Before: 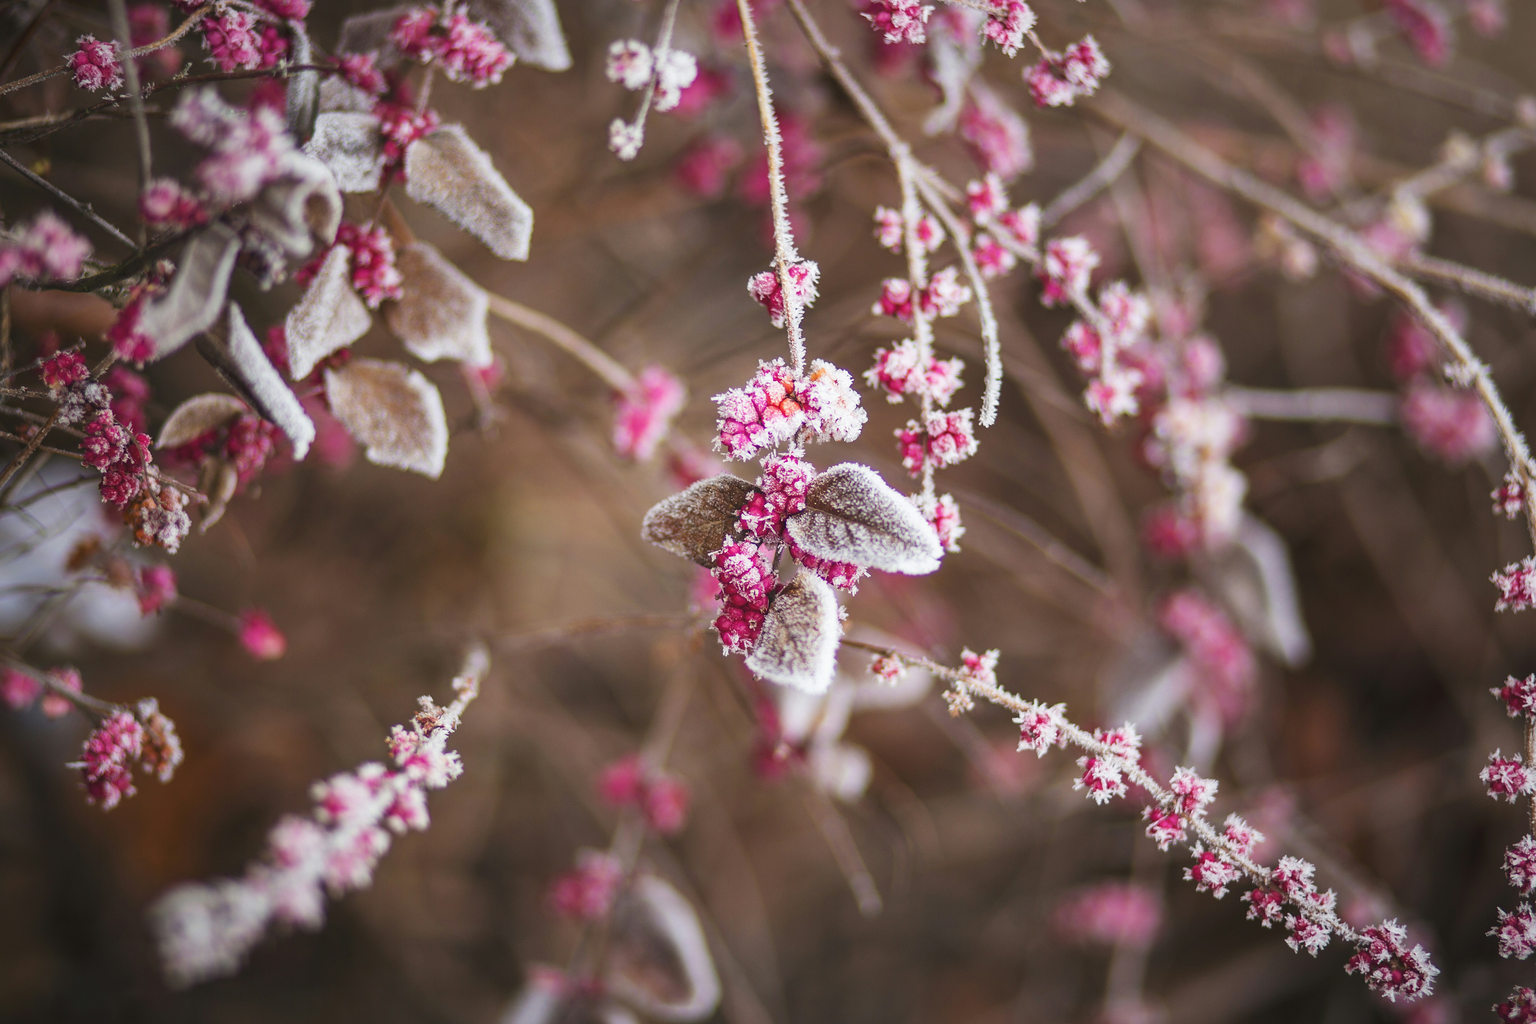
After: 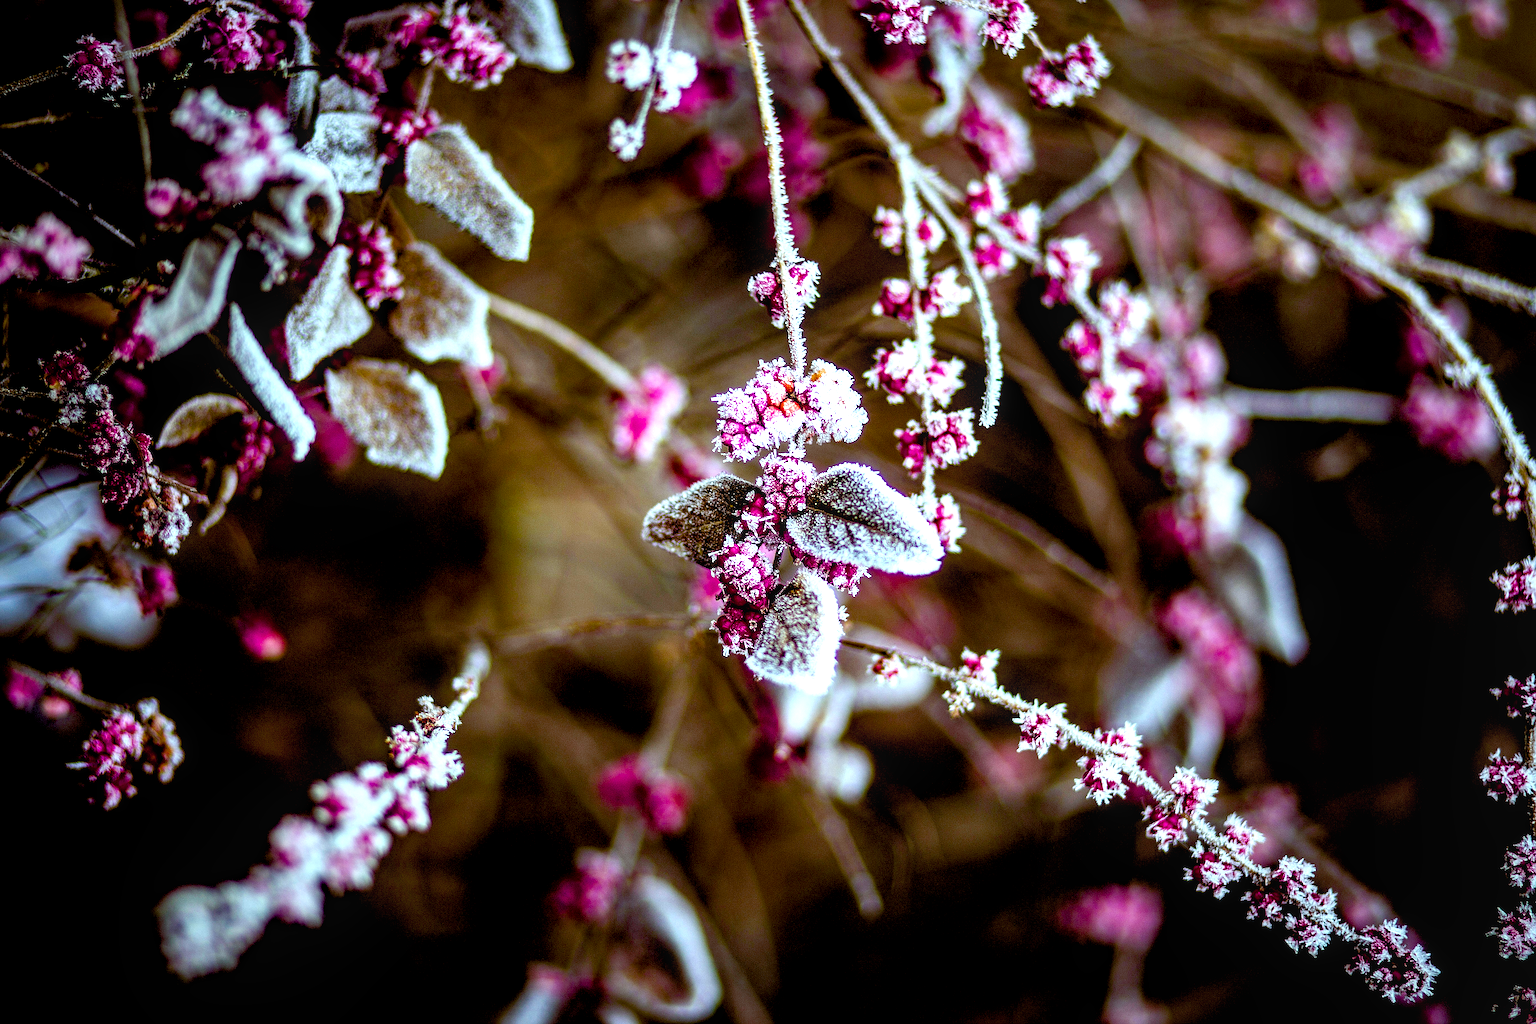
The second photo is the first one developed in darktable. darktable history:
exposure: black level correction 0.056, compensate highlight preservation false
white balance: emerald 1
sharpen: on, module defaults
color balance rgb: shadows lift › luminance -7.7%, shadows lift › chroma 2.13%, shadows lift › hue 200.79°, power › luminance -7.77%, power › chroma 2.27%, power › hue 220.69°, highlights gain › luminance 15.15%, highlights gain › chroma 4%, highlights gain › hue 209.35°, global offset › luminance -0.21%, global offset › chroma 0.27%, perceptual saturation grading › global saturation 24.42%, perceptual saturation grading › highlights -24.42%, perceptual saturation grading › mid-tones 24.42%, perceptual saturation grading › shadows 40%, perceptual brilliance grading › global brilliance -5%, perceptual brilliance grading › highlights 24.42%, perceptual brilliance grading › mid-tones 7%, perceptual brilliance grading › shadows -5%
rotate and perspective: crop left 0, crop top 0
local contrast: on, module defaults
